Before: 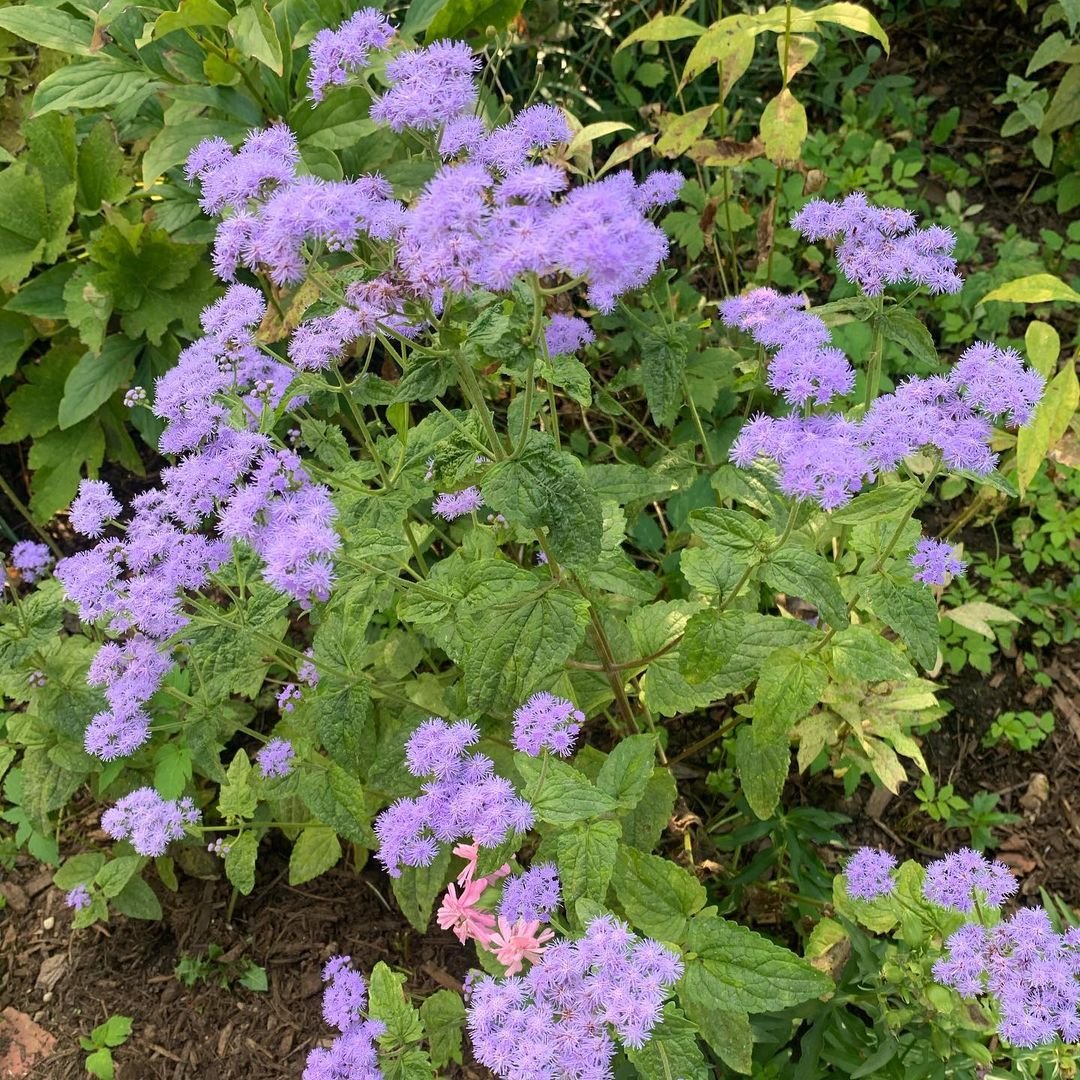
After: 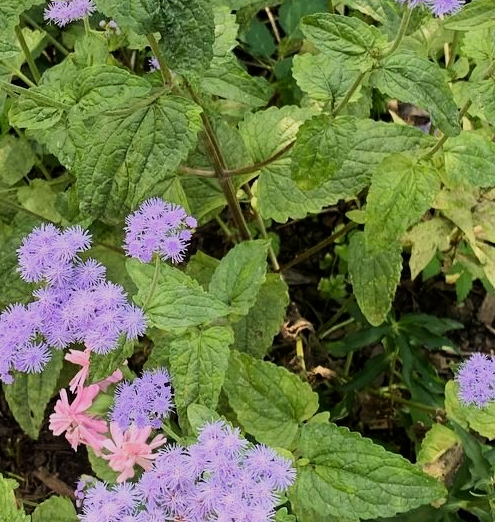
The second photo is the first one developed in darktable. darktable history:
crop: left 35.976%, top 45.819%, right 18.162%, bottom 5.807%
filmic rgb: black relative exposure -7.5 EV, white relative exposure 5 EV, hardness 3.31, contrast 1.3, contrast in shadows safe
